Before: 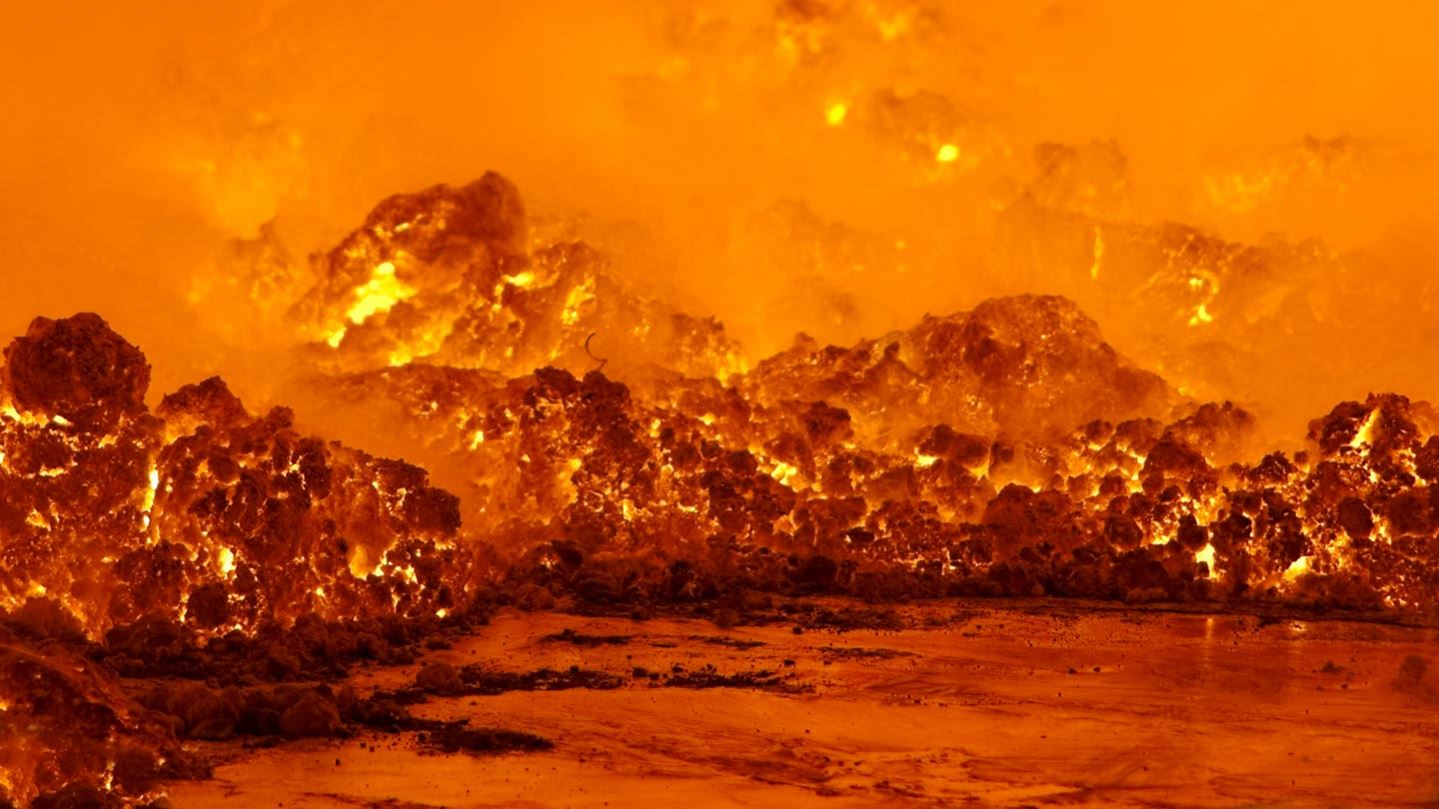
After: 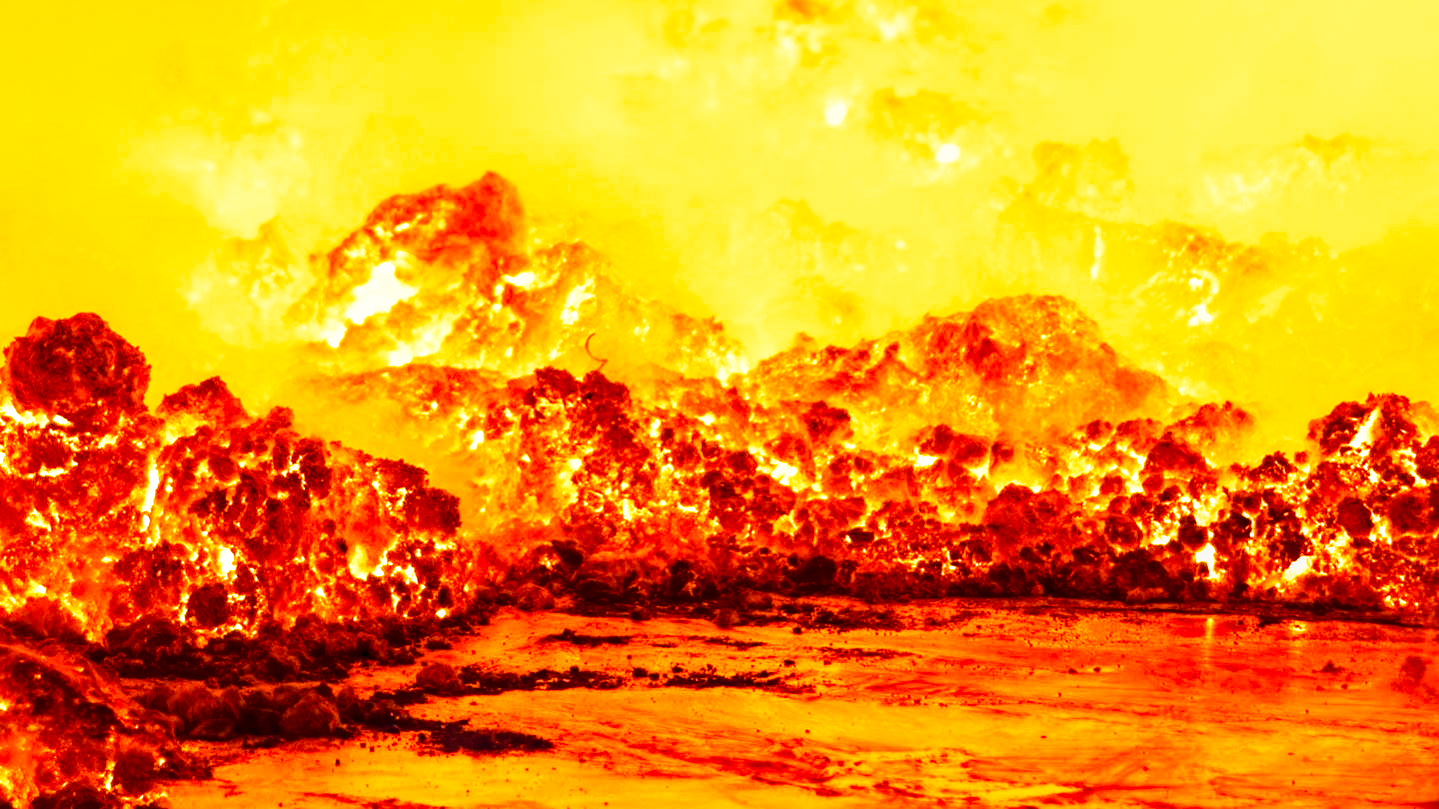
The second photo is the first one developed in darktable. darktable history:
filmic rgb: middle gray luminance 9.4%, black relative exposure -10.63 EV, white relative exposure 3.43 EV, target black luminance 0%, hardness 5.98, latitude 59.55%, contrast 1.092, highlights saturation mix 5.67%, shadows ↔ highlights balance 28.89%, add noise in highlights 0, preserve chrominance no, color science v3 (2019), use custom middle-gray values true, iterations of high-quality reconstruction 0, contrast in highlights soft
exposure: black level correction 0, exposure 0.692 EV, compensate highlight preservation false
tone curve: curves: ch0 [(0, 0.018) (0.162, 0.128) (0.434, 0.478) (0.667, 0.785) (0.819, 0.943) (1, 0.991)]; ch1 [(0, 0) (0.402, 0.36) (0.476, 0.449) (0.506, 0.505) (0.523, 0.518) (0.579, 0.626) (0.641, 0.668) (0.693, 0.745) (0.861, 0.934) (1, 1)]; ch2 [(0, 0) (0.424, 0.388) (0.483, 0.472) (0.503, 0.505) (0.521, 0.519) (0.547, 0.581) (0.582, 0.648) (0.699, 0.759) (0.997, 0.858)], color space Lab, linked channels, preserve colors none
local contrast: on, module defaults
color balance rgb: shadows lift › chroma 2.04%, shadows lift › hue 216.5°, linear chroma grading › shadows 15.831%, perceptual saturation grading › global saturation 30.017%, global vibrance 20%
